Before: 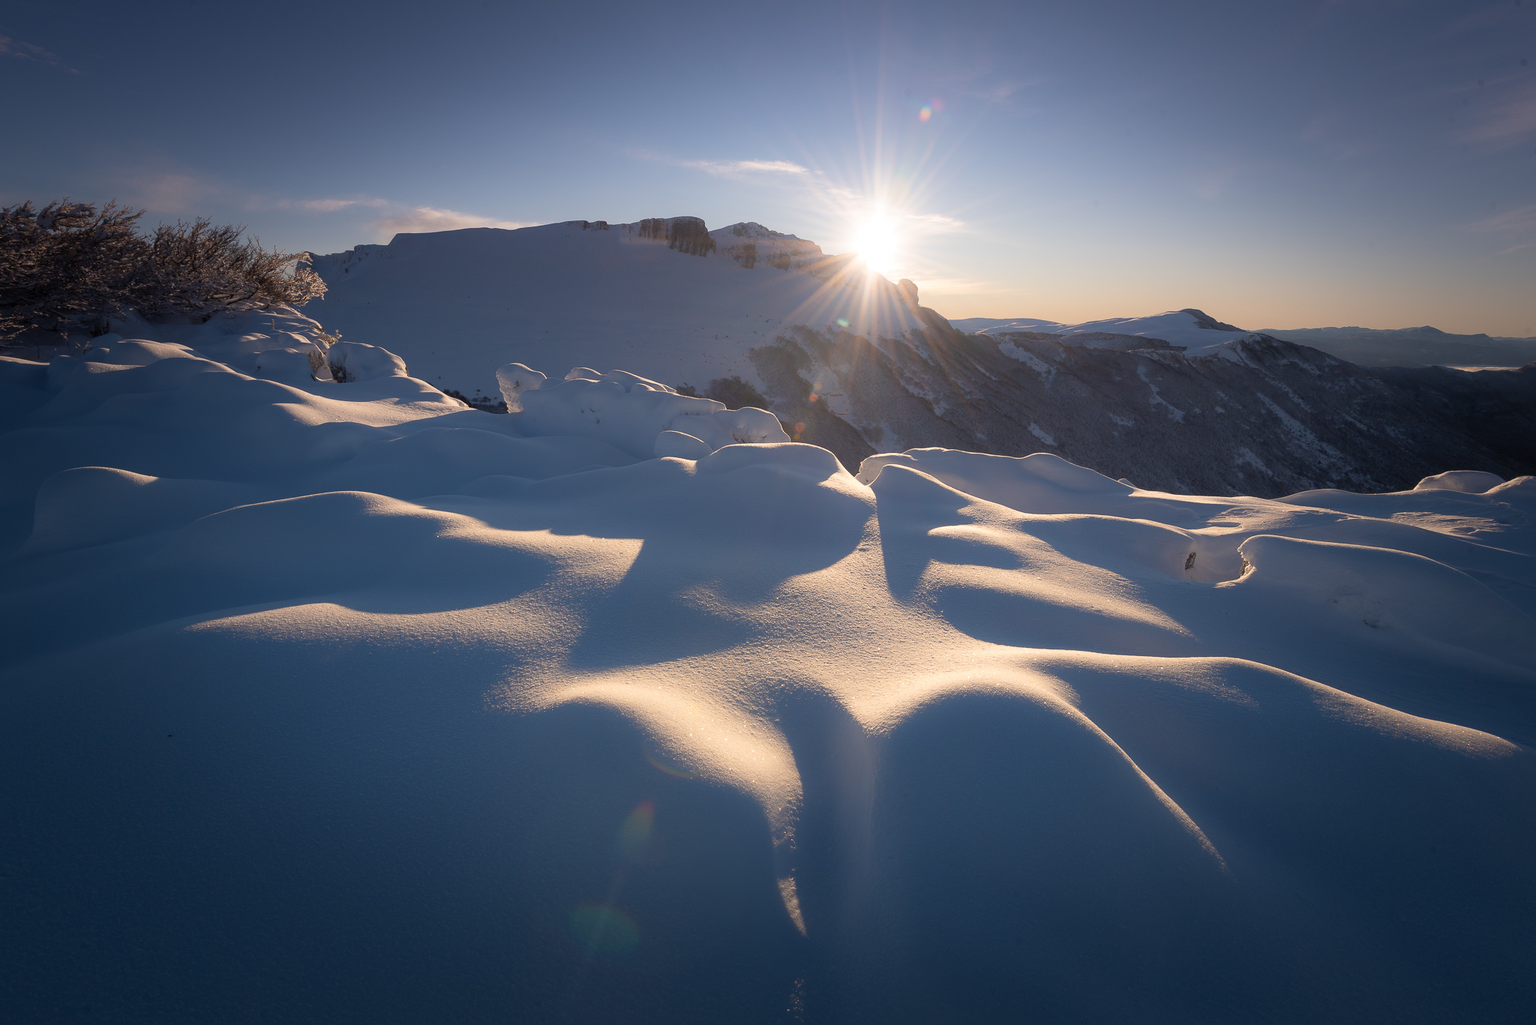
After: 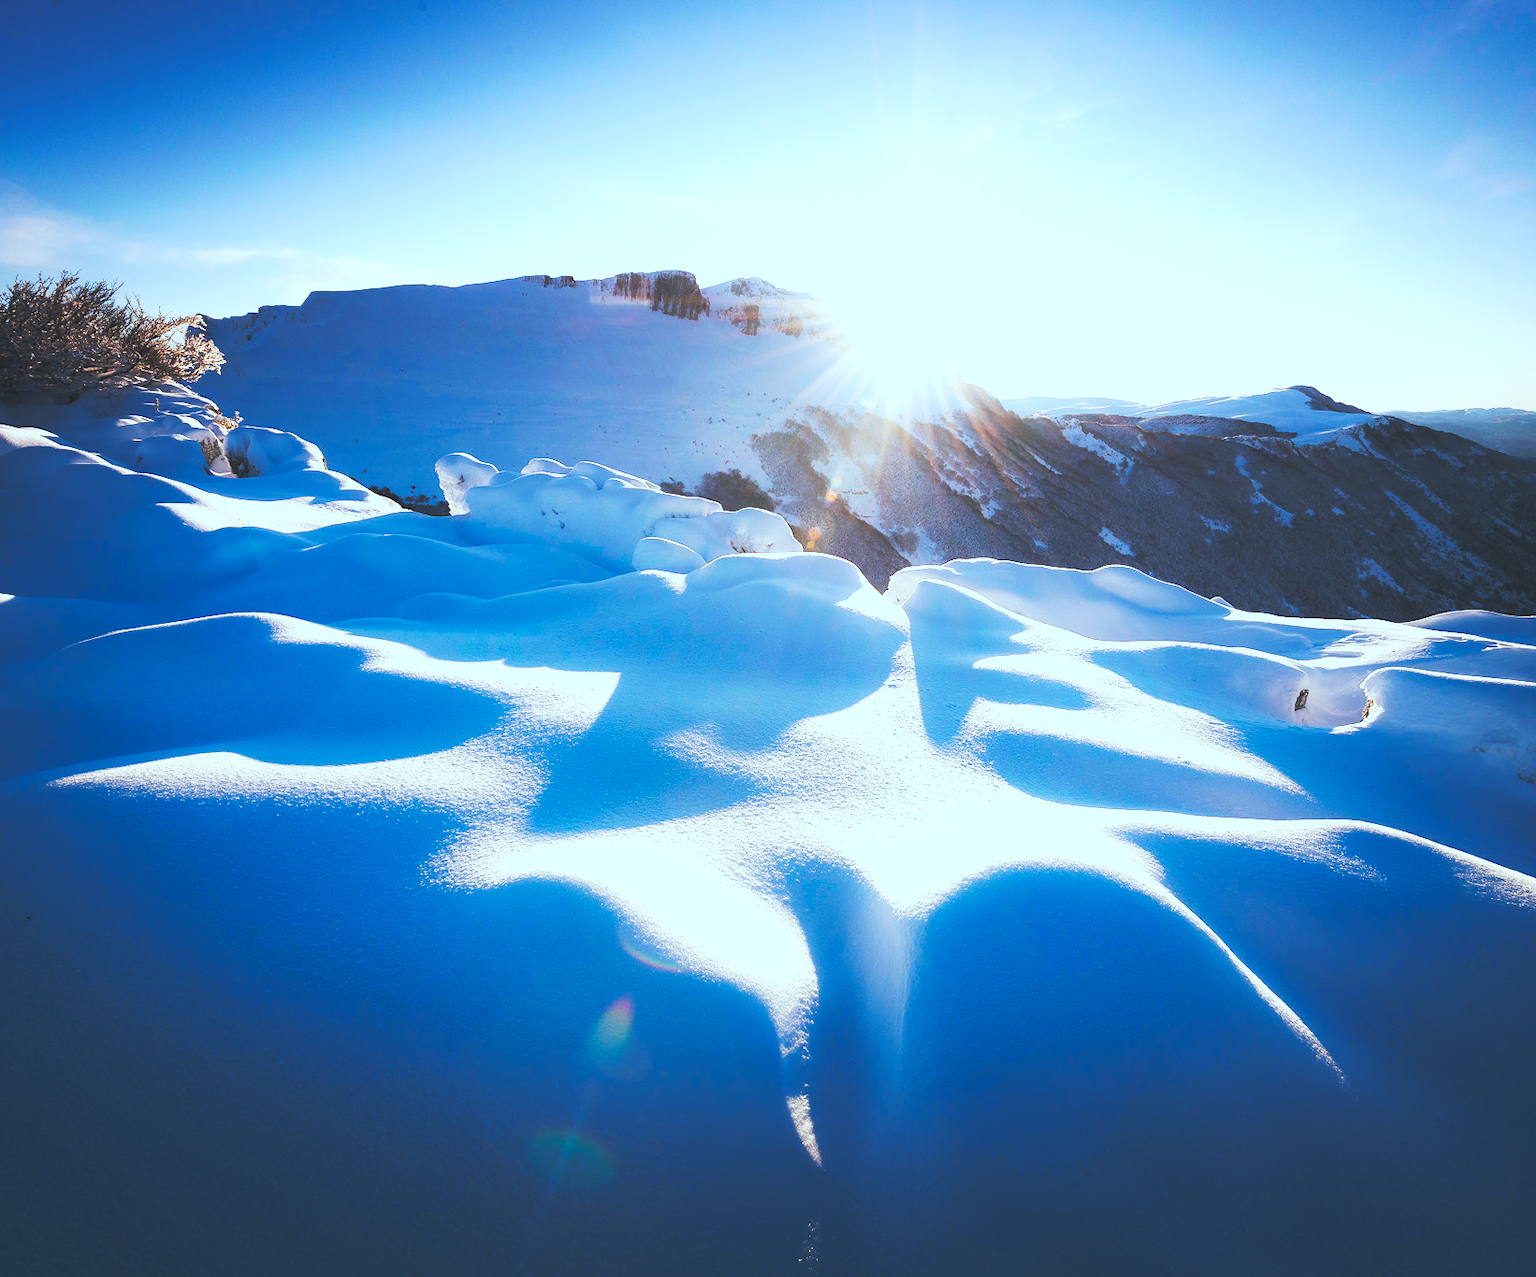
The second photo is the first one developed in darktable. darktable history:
exposure: exposure 0.507 EV, compensate highlight preservation false
base curve: curves: ch0 [(0, 0.015) (0.085, 0.116) (0.134, 0.298) (0.19, 0.545) (0.296, 0.764) (0.599, 0.982) (1, 1)], preserve colors none
crop and rotate: left 9.597%, right 10.195%
color correction: highlights a* -10.04, highlights b* -10.37
